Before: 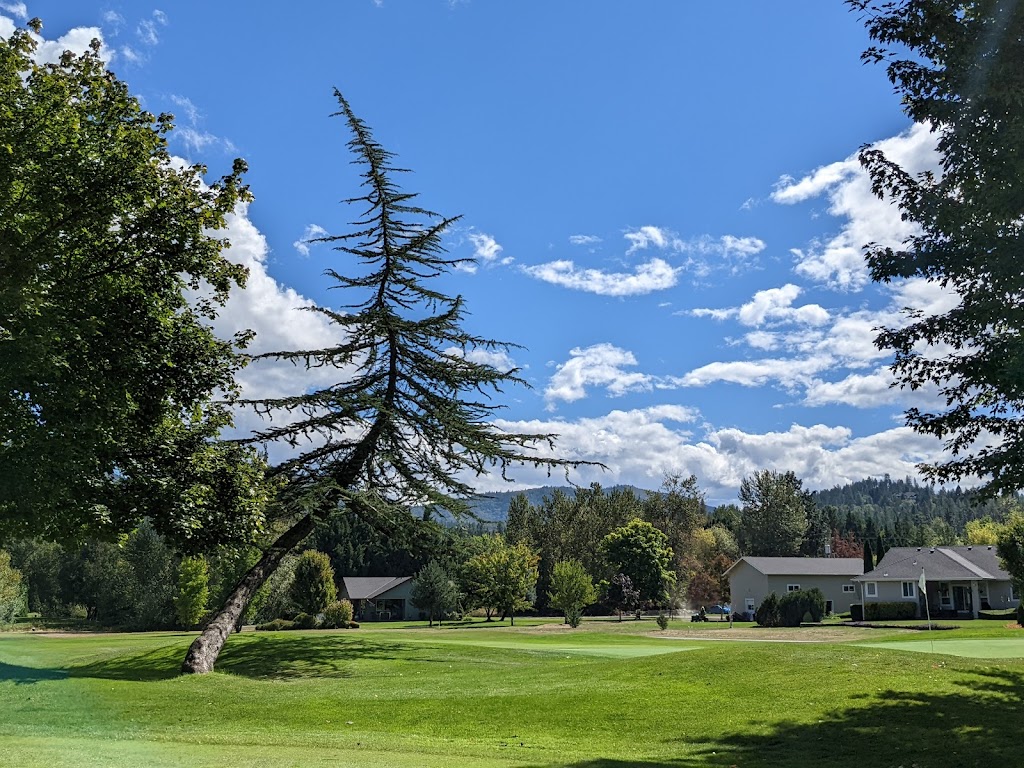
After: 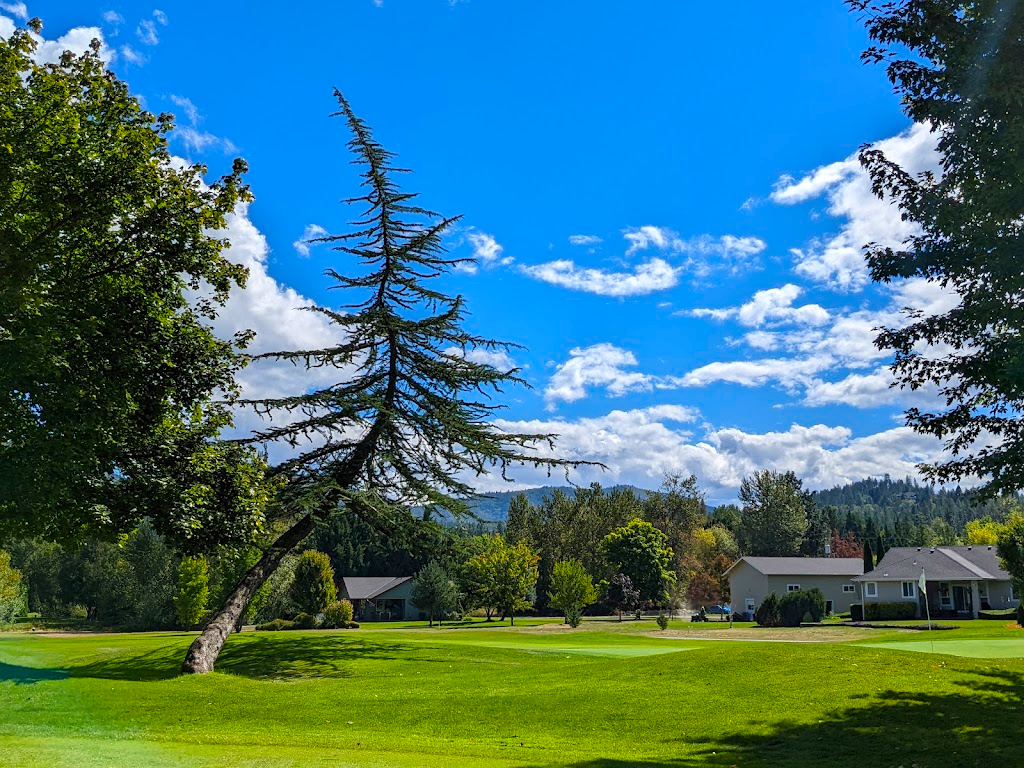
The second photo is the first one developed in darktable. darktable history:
color balance rgb: linear chroma grading › global chroma 14.414%, perceptual saturation grading › global saturation 35.83%
